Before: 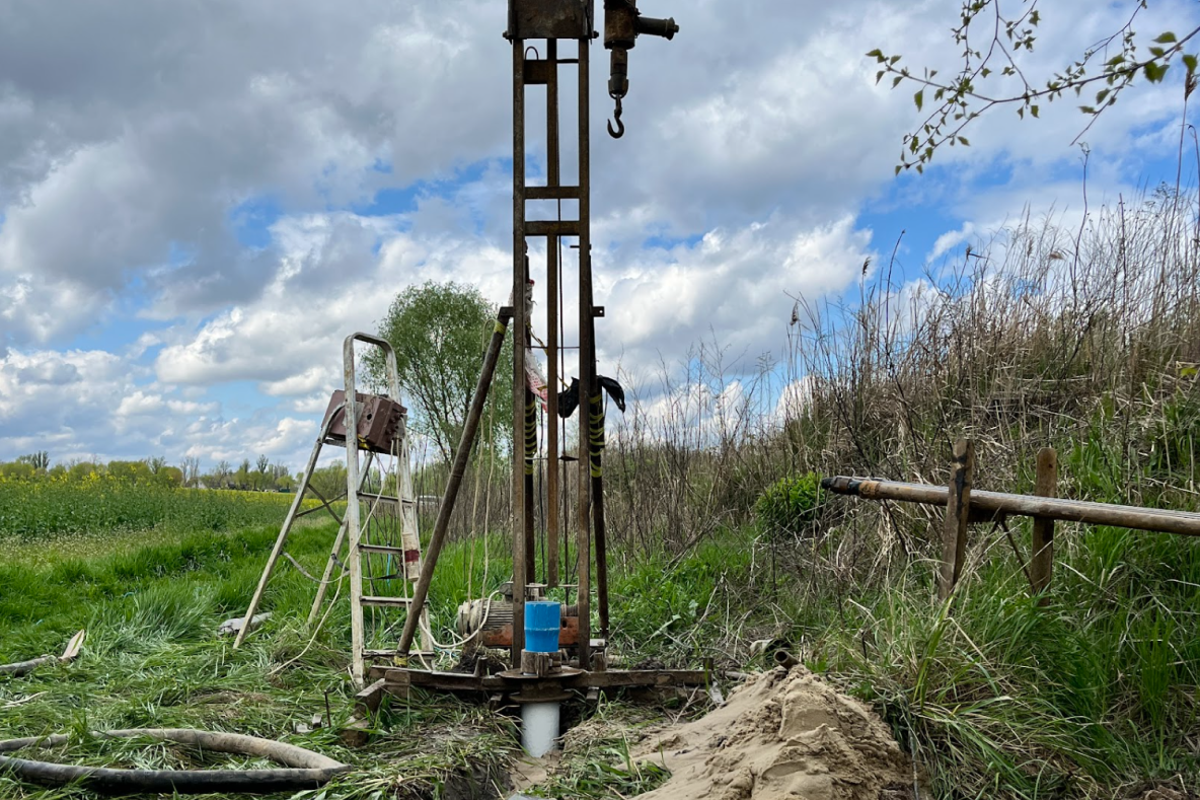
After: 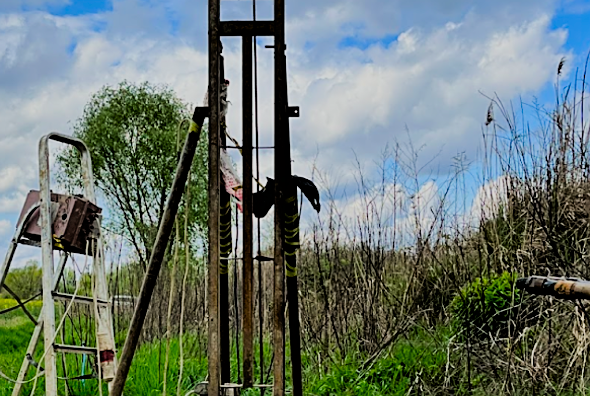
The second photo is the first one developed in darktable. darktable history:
shadows and highlights: shadows 5.08, soften with gaussian
exposure: black level correction 0.001, compensate highlight preservation false
crop: left 25.465%, top 25.065%, right 25.346%, bottom 25.378%
sharpen: on, module defaults
filmic rgb: black relative exposure -4.1 EV, white relative exposure 5.12 EV, hardness 2.16, contrast 1.166
contrast brightness saturation: saturation 0.51
